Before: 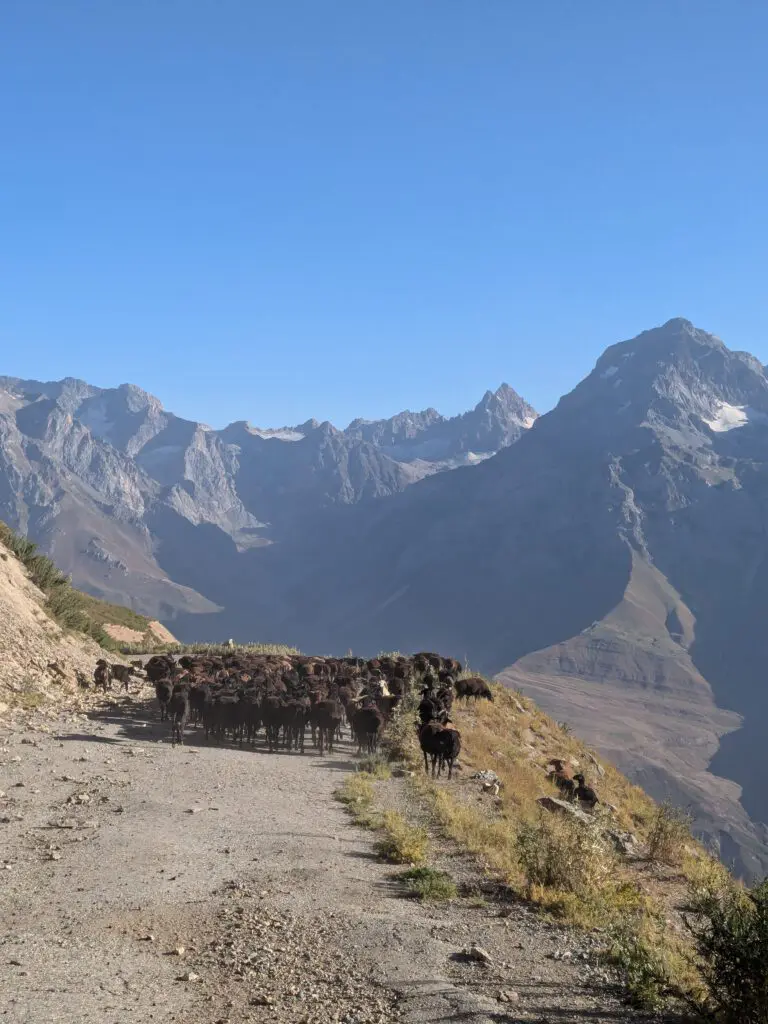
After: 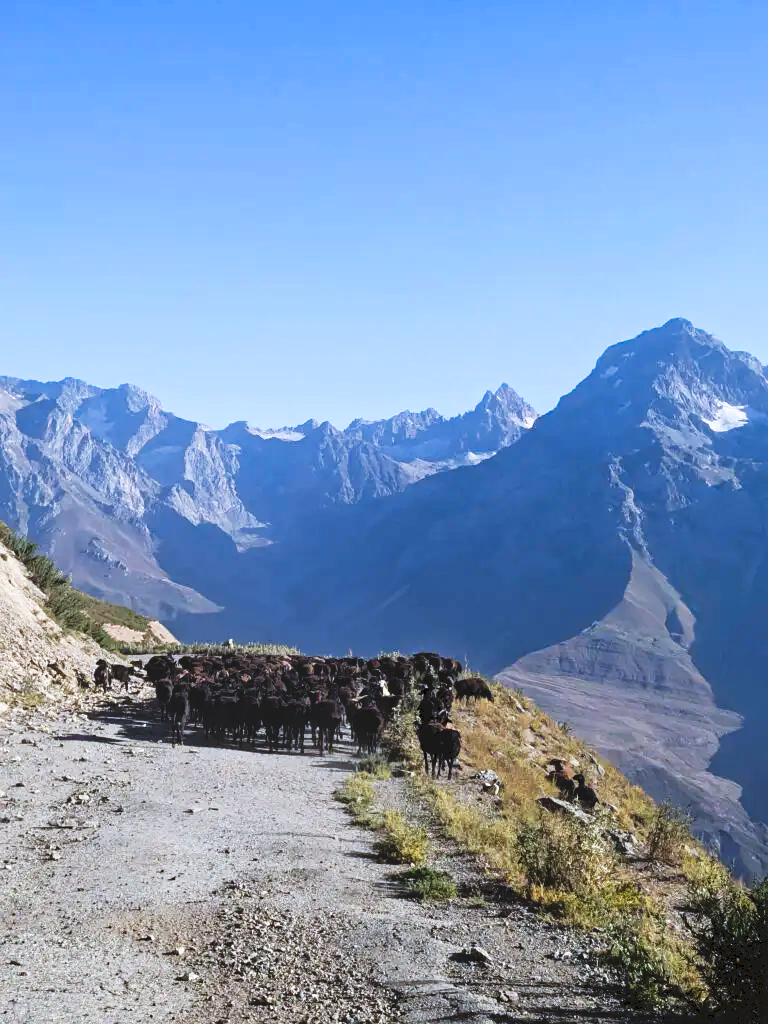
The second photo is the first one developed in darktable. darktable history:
white balance: red 0.931, blue 1.11
sharpen: amount 0.2
tone curve: curves: ch0 [(0, 0) (0.003, 0.082) (0.011, 0.082) (0.025, 0.088) (0.044, 0.088) (0.069, 0.093) (0.1, 0.101) (0.136, 0.109) (0.177, 0.129) (0.224, 0.155) (0.277, 0.214) (0.335, 0.289) (0.399, 0.378) (0.468, 0.476) (0.543, 0.589) (0.623, 0.713) (0.709, 0.826) (0.801, 0.908) (0.898, 0.98) (1, 1)], preserve colors none
